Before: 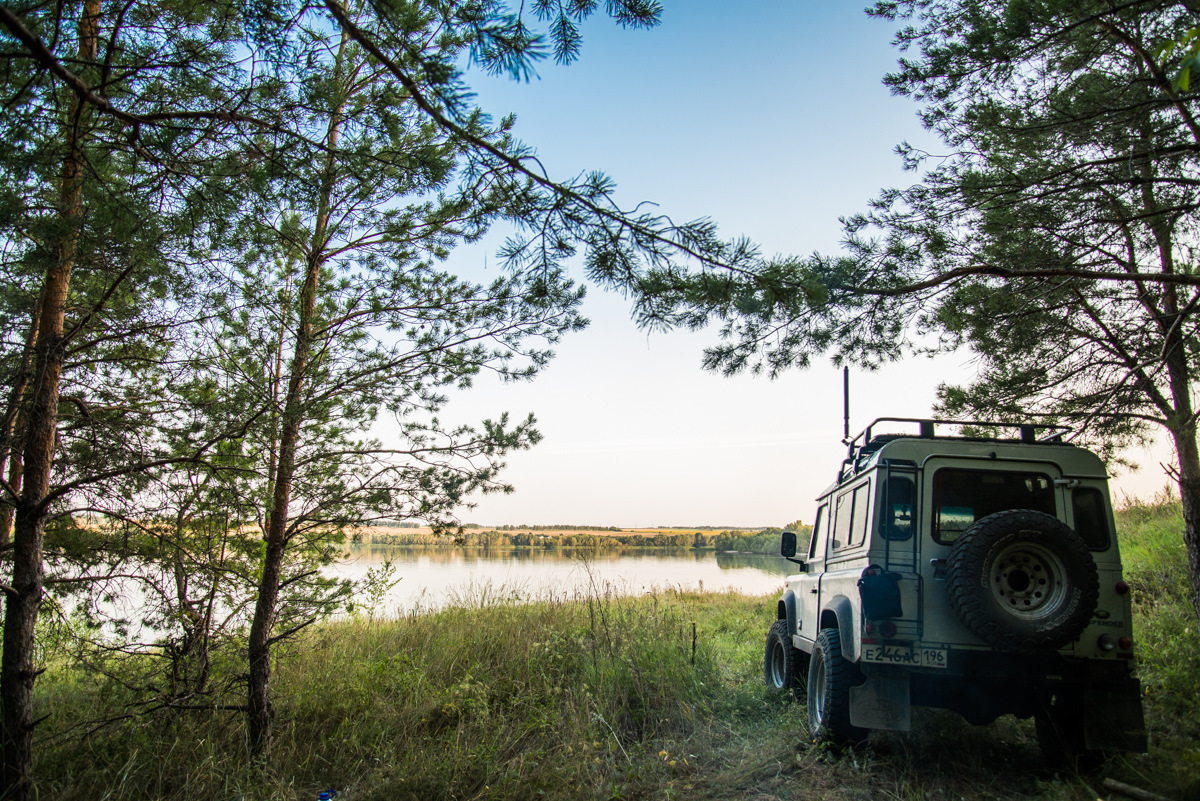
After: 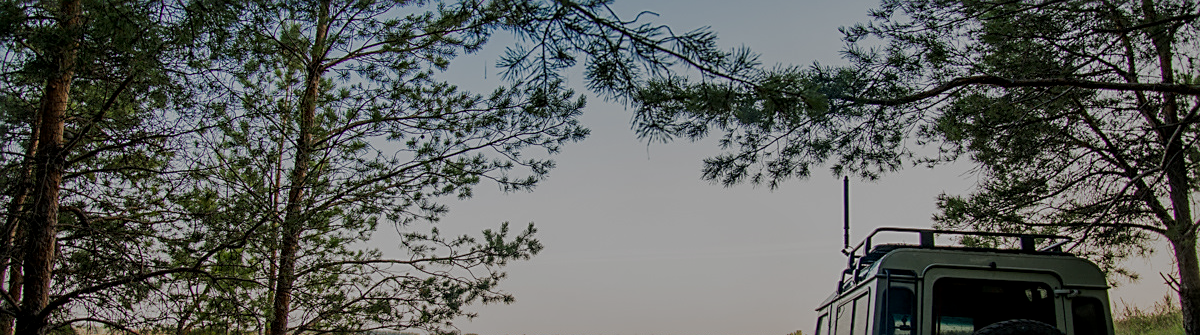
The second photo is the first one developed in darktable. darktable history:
tone curve: curves: ch0 [(0, 0) (0.568, 0.517) (0.8, 0.717) (1, 1)]
local contrast: highlights 100%, shadows 100%, detail 131%, midtone range 0.2
crop and rotate: top 23.84%, bottom 34.294%
exposure: exposure -1 EV, compensate highlight preservation false
sharpen: on, module defaults
